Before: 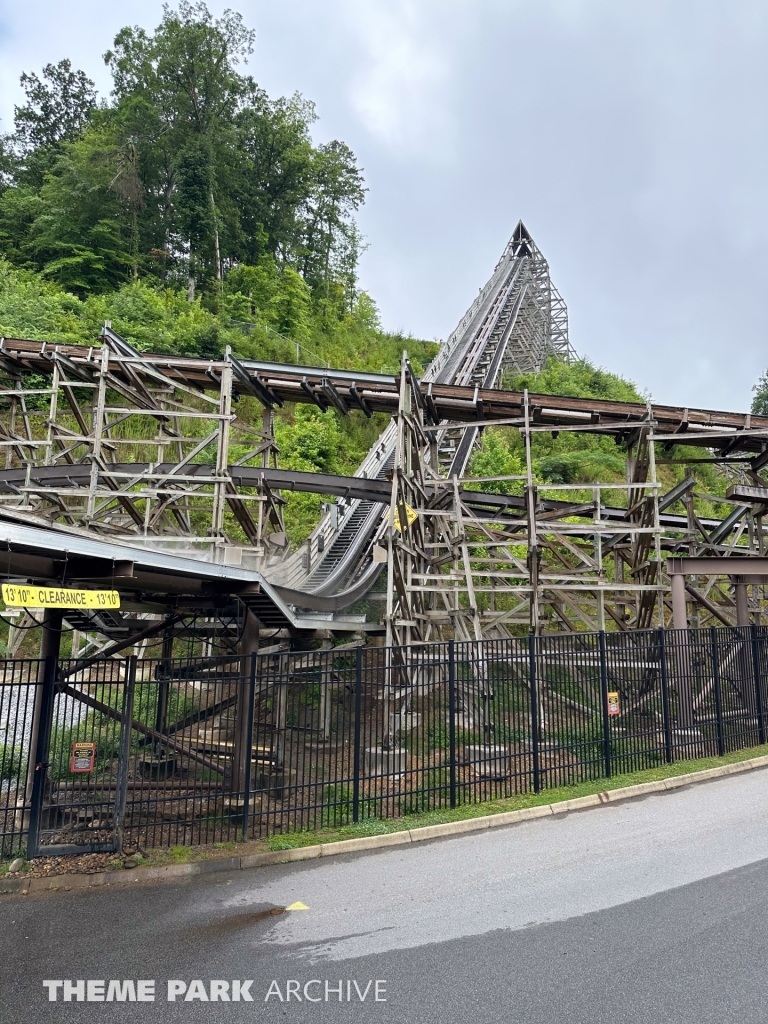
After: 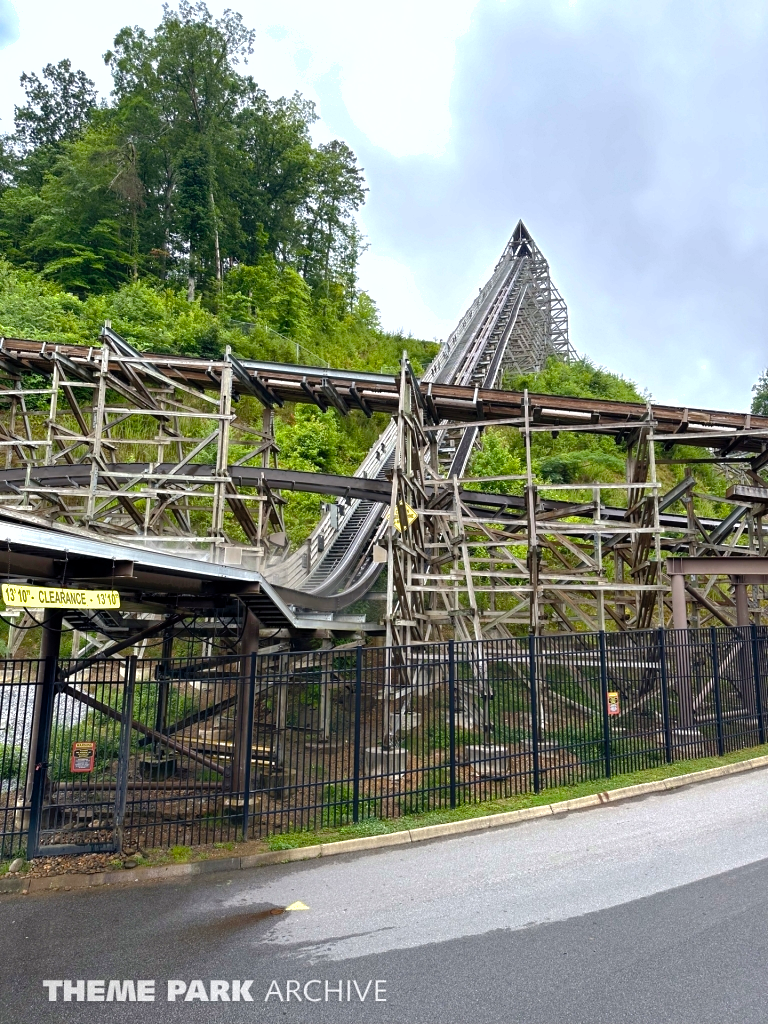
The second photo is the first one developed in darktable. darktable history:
shadows and highlights: on, module defaults
color balance rgb: shadows lift › luminance -20%, power › hue 72.24°, highlights gain › luminance 15%, global offset › hue 171.6°, perceptual saturation grading › global saturation 14.09%, perceptual saturation grading › highlights -25%, perceptual saturation grading › shadows 25%, global vibrance 25%, contrast 10%
